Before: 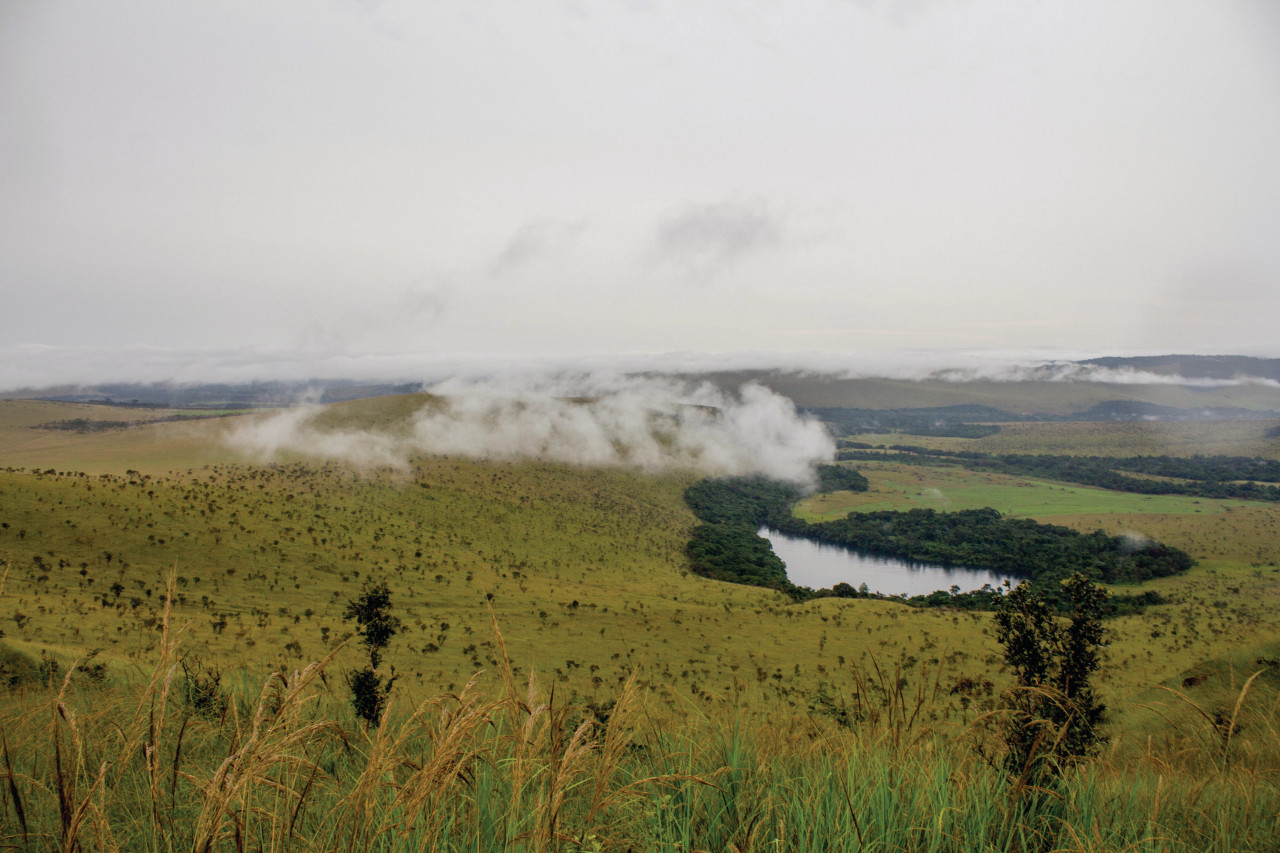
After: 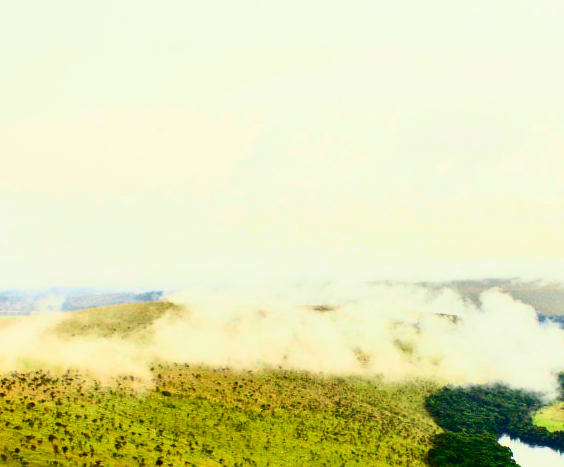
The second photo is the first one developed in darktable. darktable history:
crop: left 20.248%, top 10.86%, right 35.675%, bottom 34.321%
contrast brightness saturation: contrast 0.4, brightness 0.1, saturation 0.21
exposure: exposure 0.6 EV, compensate highlight preservation false
tone curve: curves: ch0 [(0, 0) (0.091, 0.075) (0.409, 0.457) (0.733, 0.82) (0.844, 0.908) (0.909, 0.942) (1, 0.973)]; ch1 [(0, 0) (0.437, 0.404) (0.5, 0.5) (0.529, 0.556) (0.58, 0.606) (0.616, 0.654) (1, 1)]; ch2 [(0, 0) (0.442, 0.415) (0.5, 0.5) (0.535, 0.557) (0.585, 0.62) (1, 1)], color space Lab, independent channels, preserve colors none
color correction: highlights a* -5.94, highlights b* 11.19
color balance rgb: perceptual saturation grading › global saturation 20%, perceptual saturation grading › highlights -25%, perceptual saturation grading › shadows 25%
tone equalizer: on, module defaults
